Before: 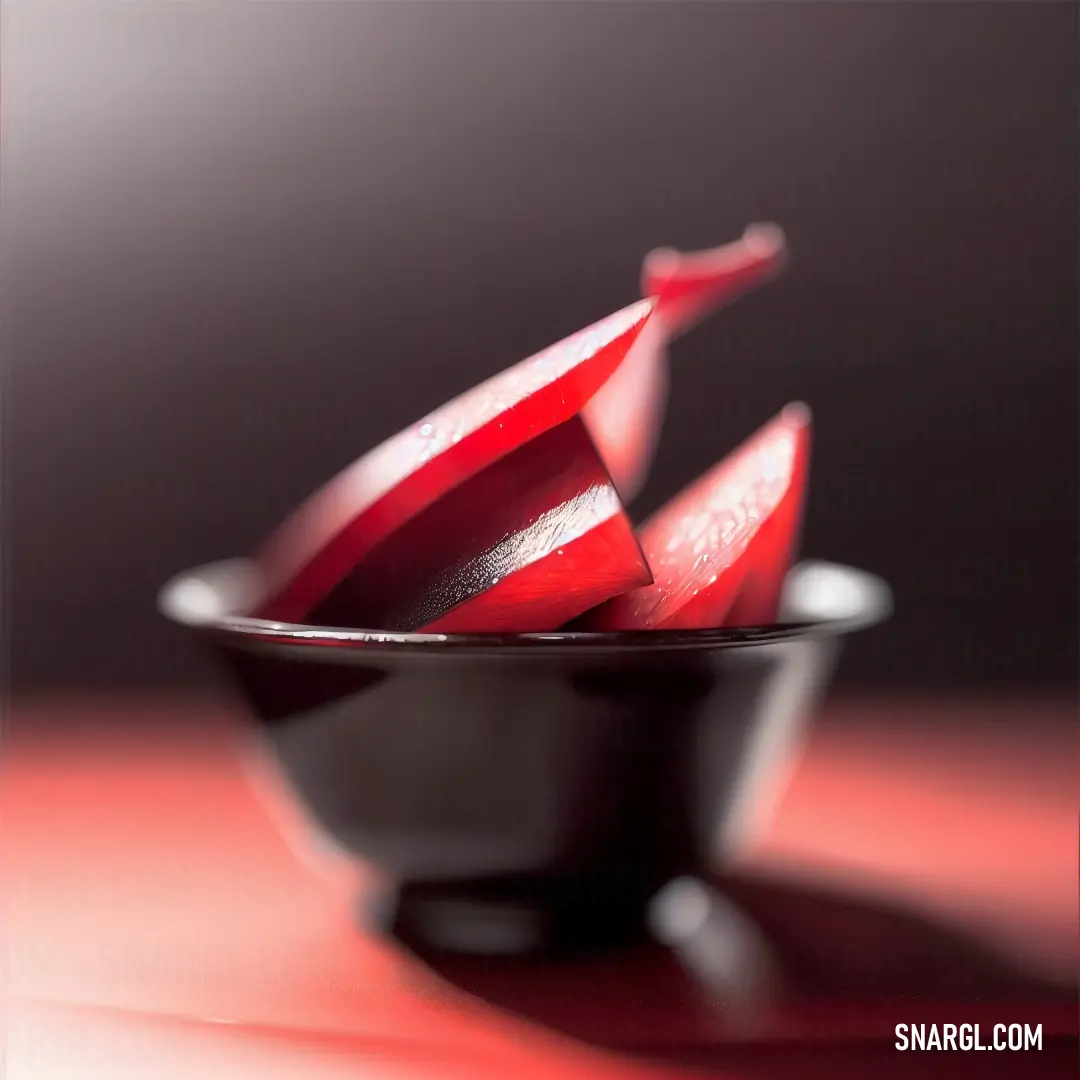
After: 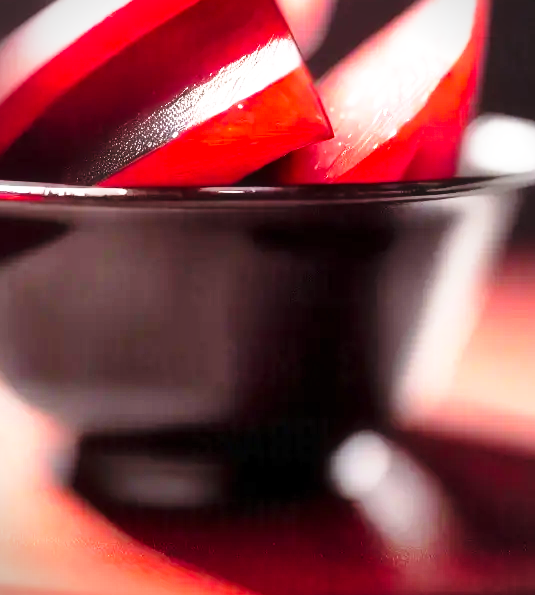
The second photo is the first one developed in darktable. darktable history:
tone equalizer: mask exposure compensation -0.488 EV
color balance rgb: perceptual saturation grading › global saturation 19.903%
base curve: curves: ch0 [(0, 0) (0.026, 0.03) (0.109, 0.232) (0.351, 0.748) (0.669, 0.968) (1, 1)], preserve colors none
exposure: exposure 0.196 EV, compensate highlight preservation false
haze removal: strength -0.09, compatibility mode true, adaptive false
crop: left 29.647%, top 41.341%, right 20.797%, bottom 3.497%
vignetting: fall-off start 100.08%
shadows and highlights: low approximation 0.01, soften with gaussian
